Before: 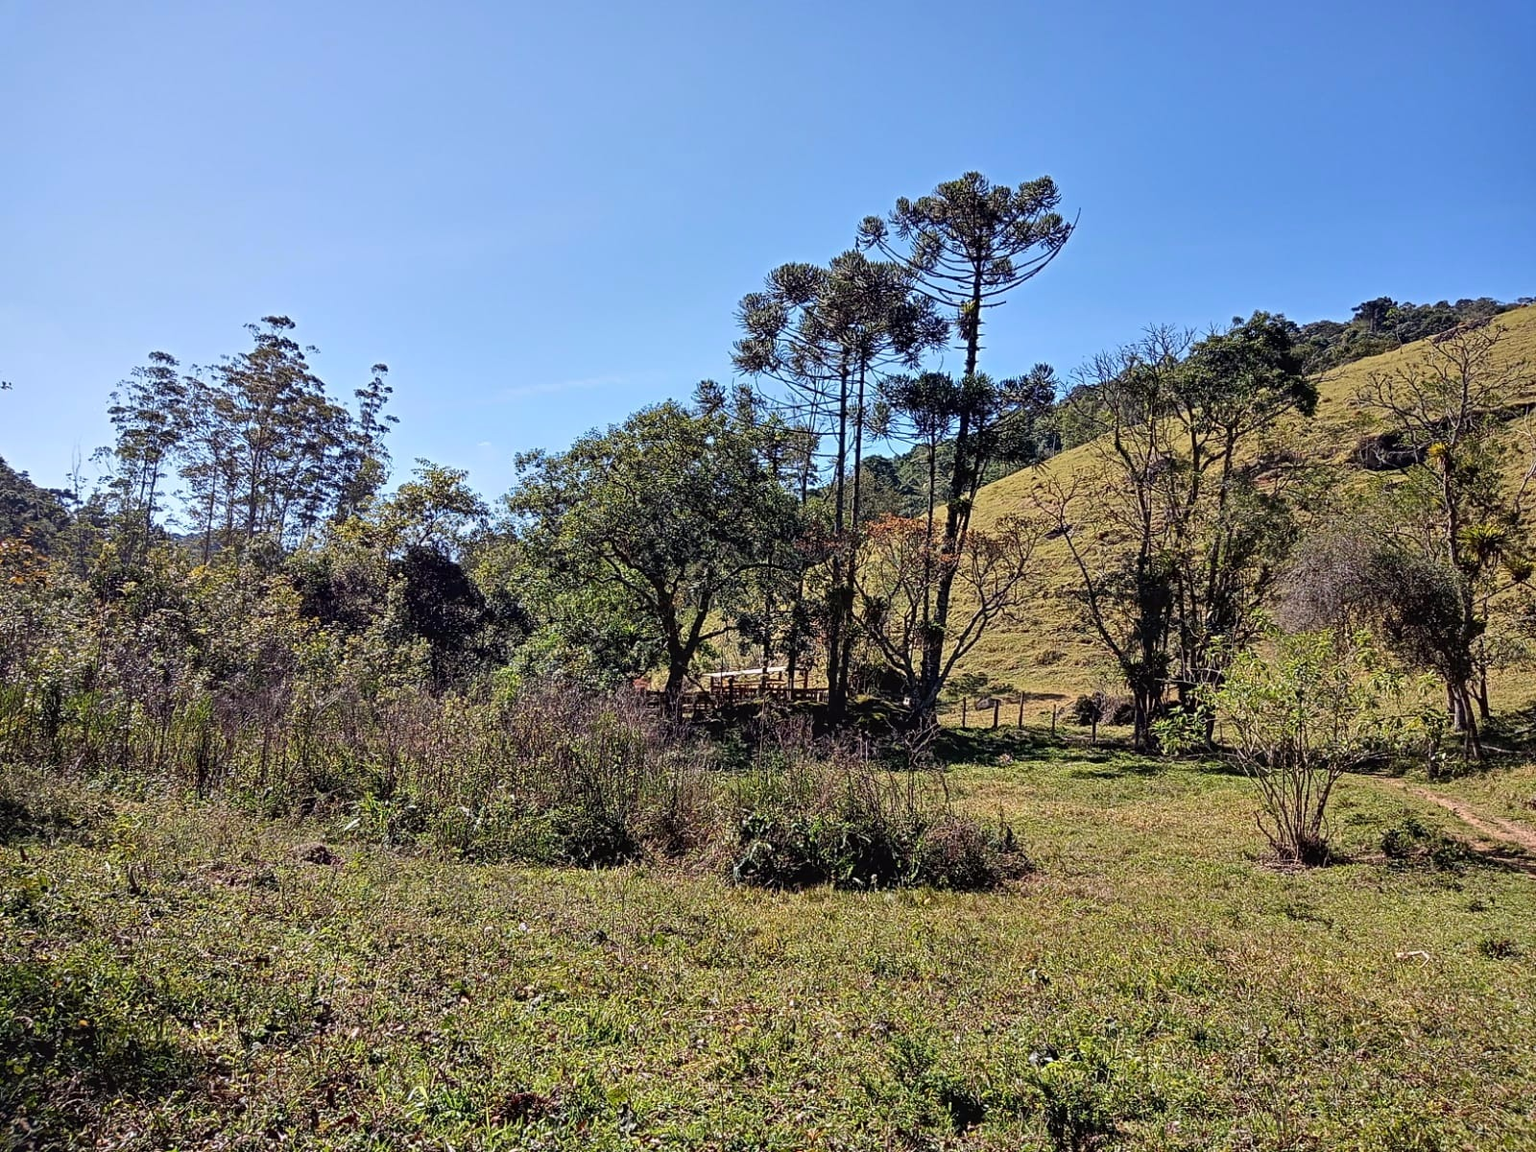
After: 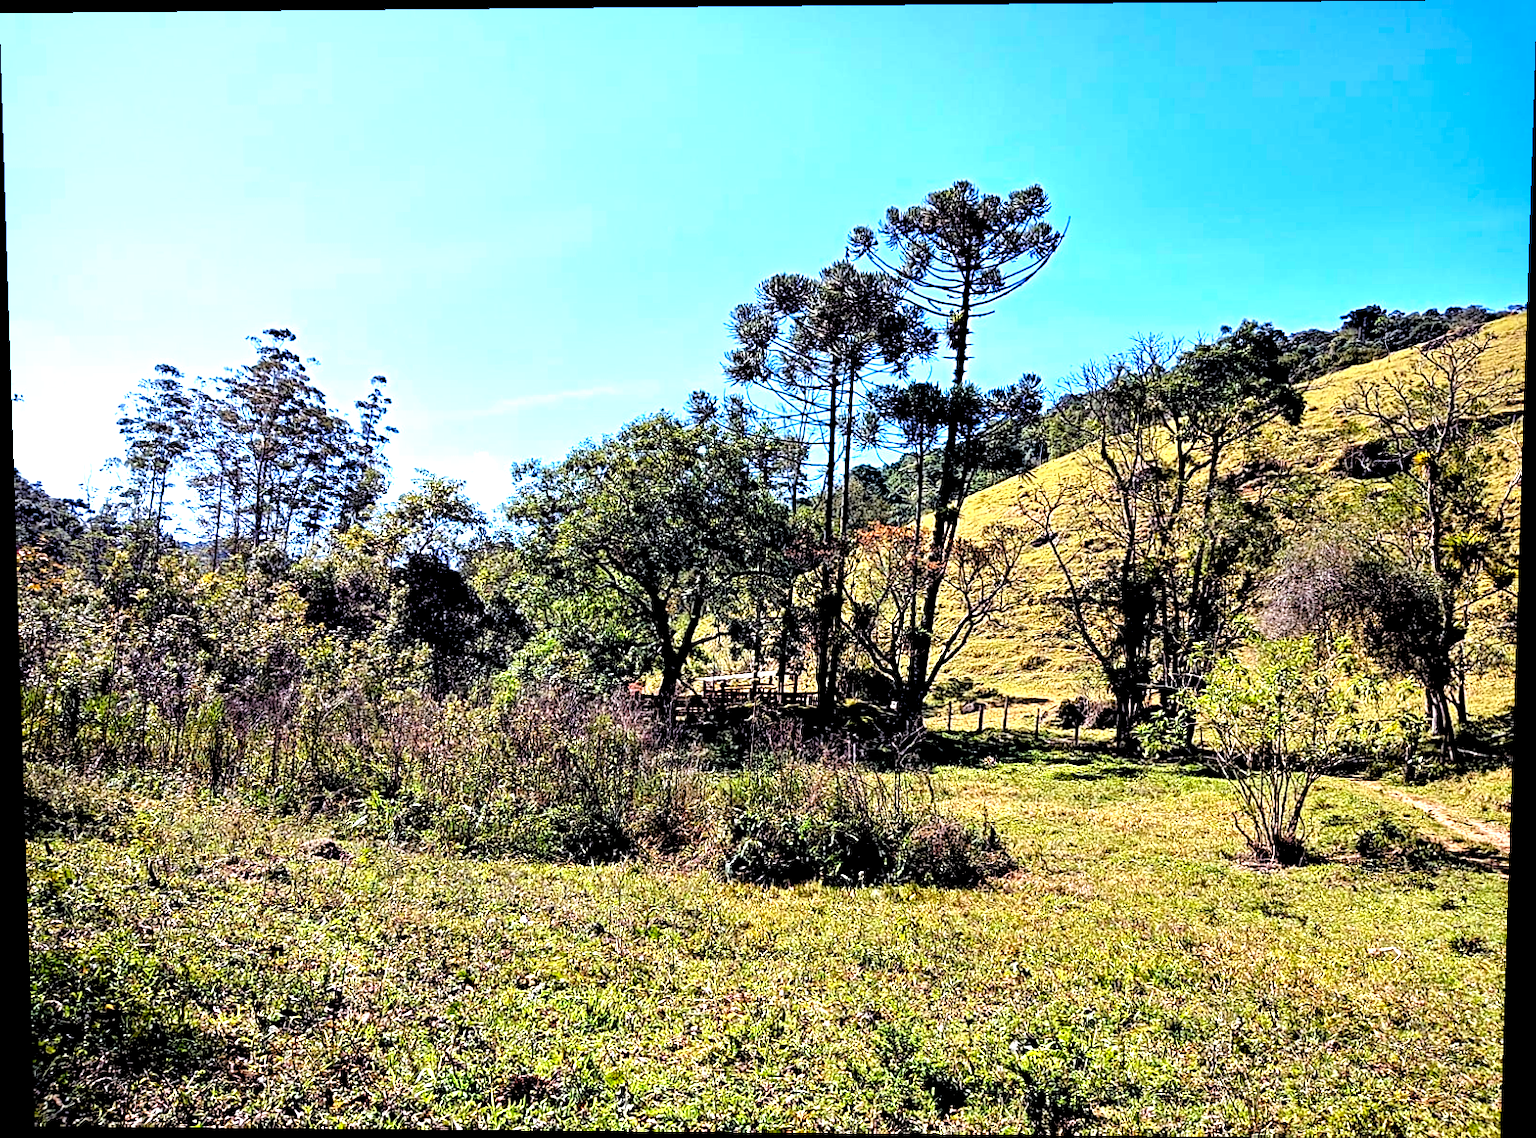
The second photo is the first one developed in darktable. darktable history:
white balance: red 0.98, blue 1.034
rotate and perspective: lens shift (vertical) 0.048, lens shift (horizontal) -0.024, automatic cropping off
exposure: black level correction 0.012, exposure 0.7 EV, compensate exposure bias true, compensate highlight preservation false
color balance: lift [0.991, 1, 1, 1], gamma [0.996, 1, 1, 1], input saturation 98.52%, contrast 20.34%, output saturation 103.72%
rgb levels: levels [[0.013, 0.434, 0.89], [0, 0.5, 1], [0, 0.5, 1]]
